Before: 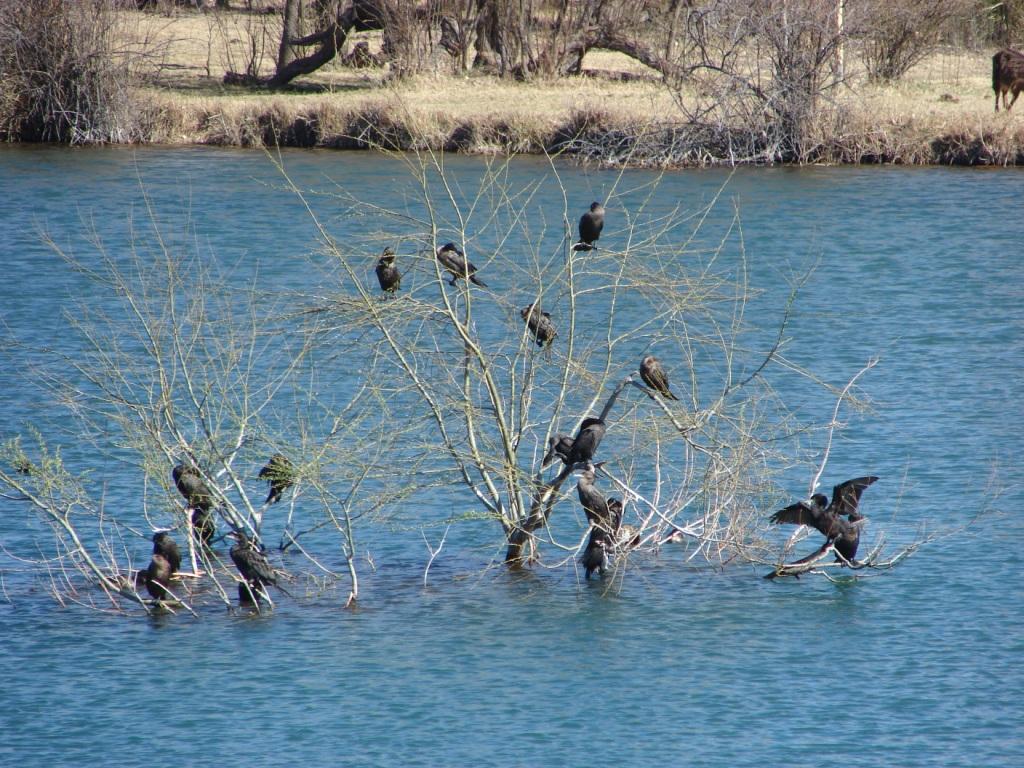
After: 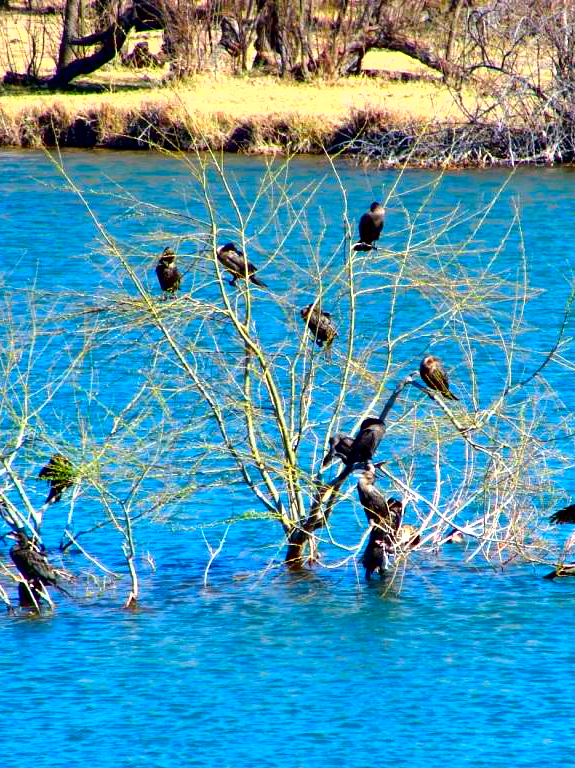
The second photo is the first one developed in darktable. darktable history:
crop: left 21.552%, right 22.199%
contrast equalizer: y [[0.6 ×6], [0.55 ×6], [0 ×6], [0 ×6], [0 ×6]]
color correction: highlights b* 0.028, saturation 2.19
tone equalizer: -8 EV -0.408 EV, -7 EV -0.399 EV, -6 EV -0.341 EV, -5 EV -0.2 EV, -3 EV 0.222 EV, -2 EV 0.327 EV, -1 EV 0.398 EV, +0 EV 0.421 EV
shadows and highlights: radius 128.1, shadows 30.4, highlights -31.07, highlights color adjustment 0.43%, low approximation 0.01, soften with gaussian
